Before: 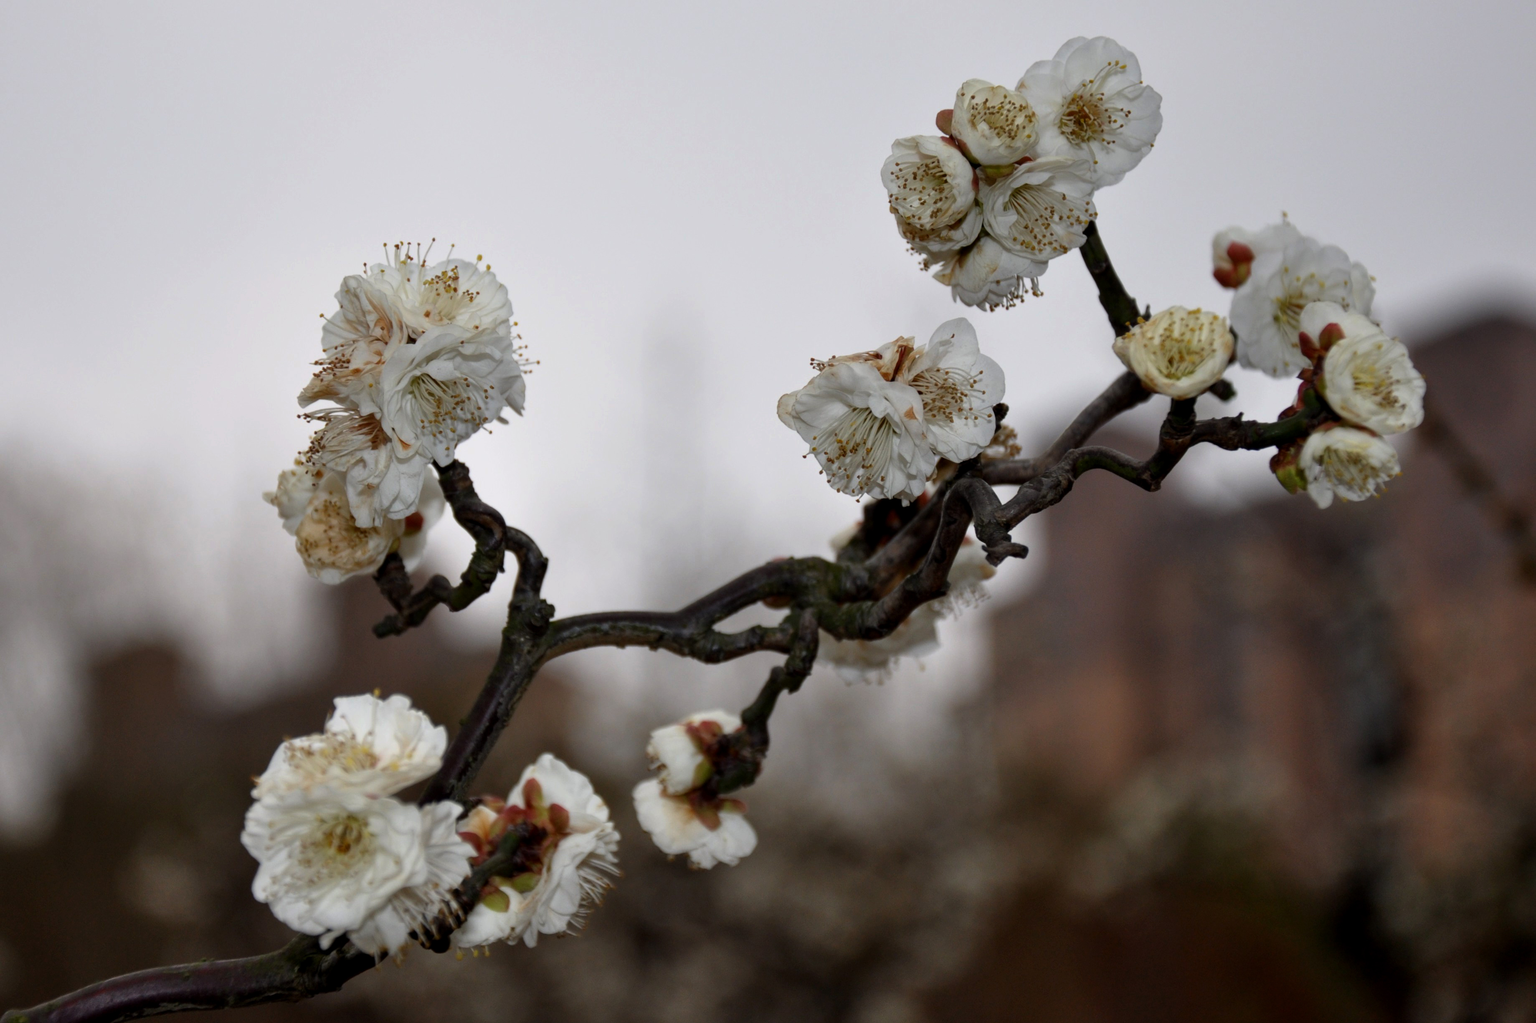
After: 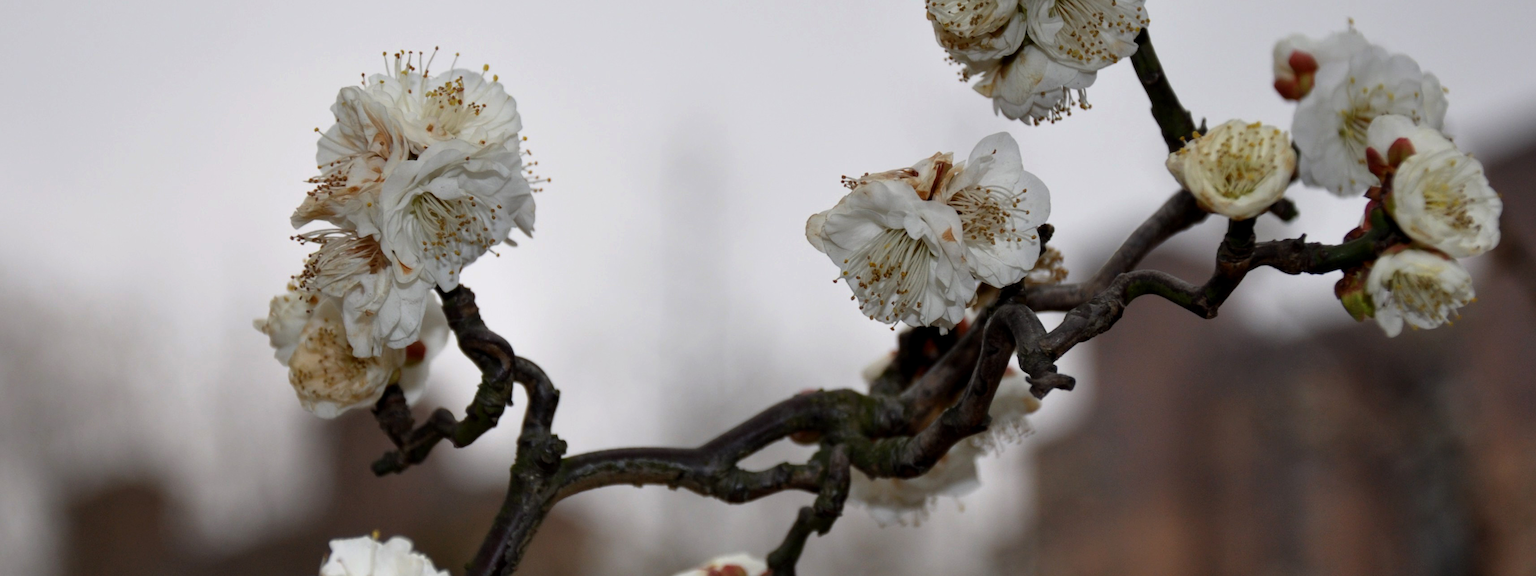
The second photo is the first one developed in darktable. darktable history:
crop: left 1.772%, top 19.086%, right 5.097%, bottom 28.394%
